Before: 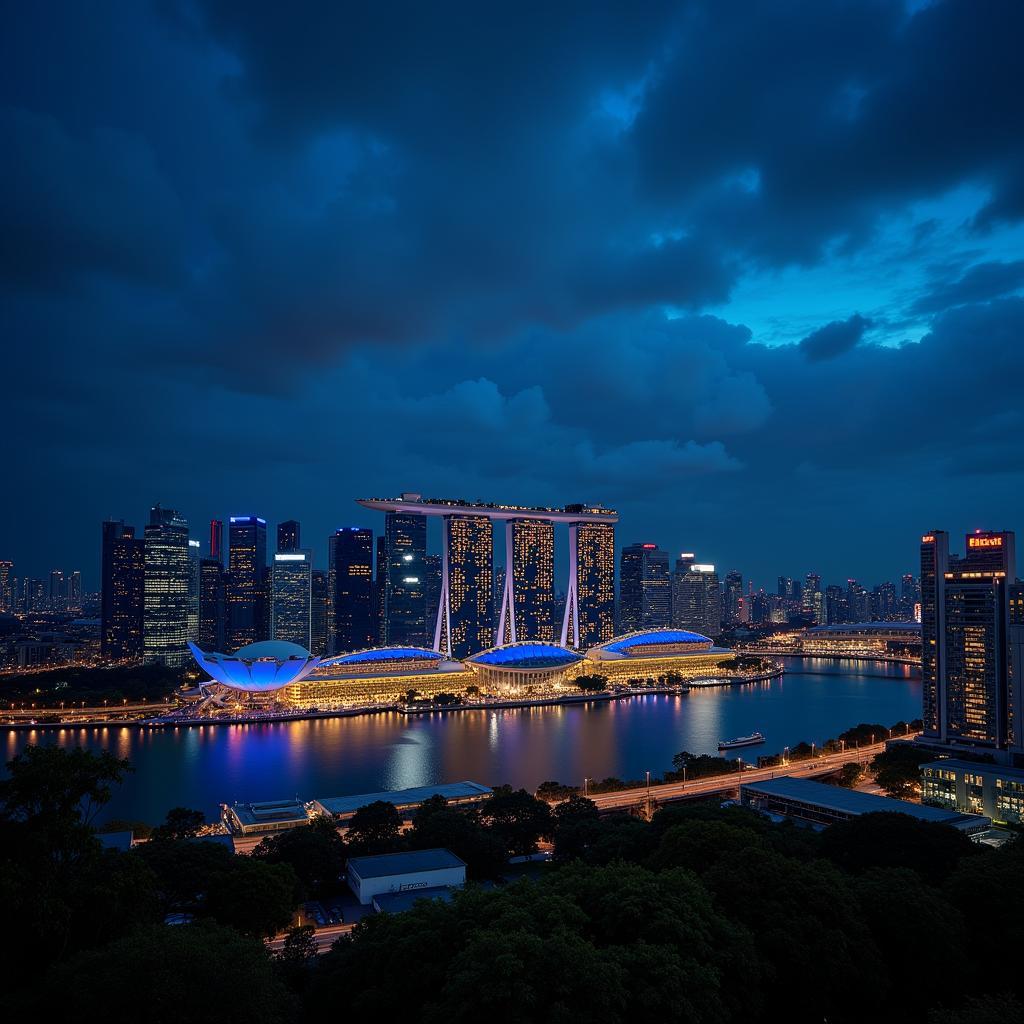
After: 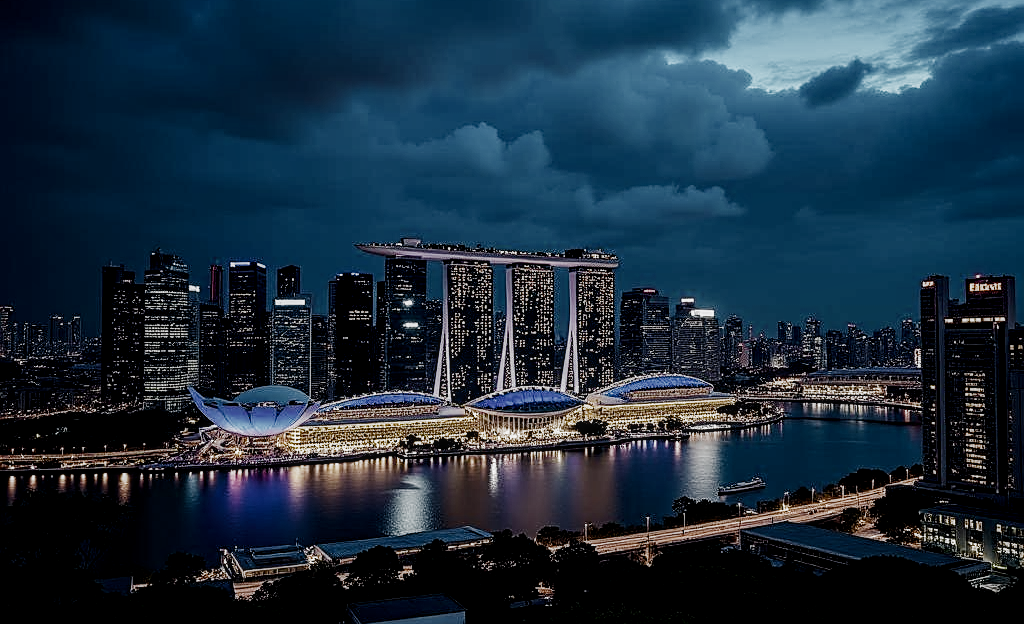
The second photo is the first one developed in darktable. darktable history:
exposure: black level correction 0, exposure 0.953 EV, compensate highlight preservation false
crop and rotate: top 24.98%, bottom 14.017%
contrast brightness saturation: brightness -0.21, saturation 0.076
sharpen: amount 0.597
filmic rgb: black relative exposure -5.02 EV, white relative exposure 3.99 EV, hardness 2.88, contrast 1.299, highlights saturation mix -29.64%, preserve chrominance no, color science v5 (2021), contrast in shadows safe, contrast in highlights safe
local contrast: on, module defaults
